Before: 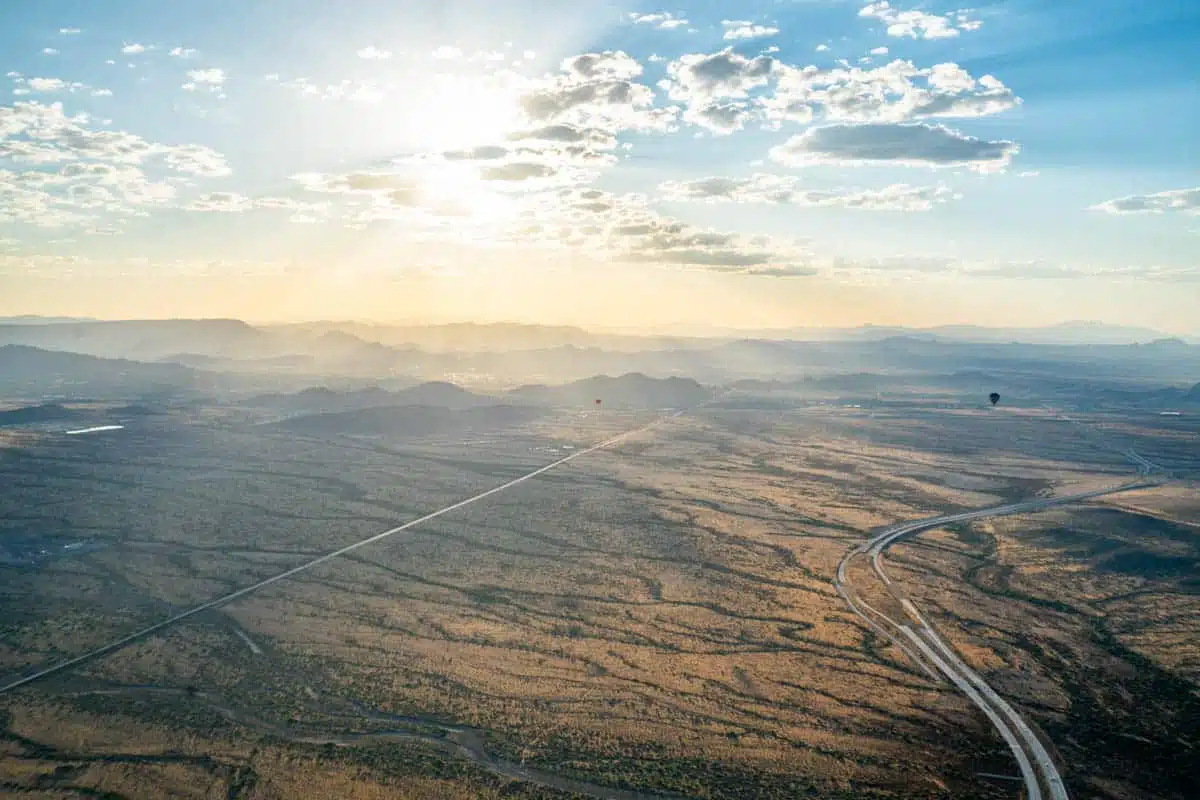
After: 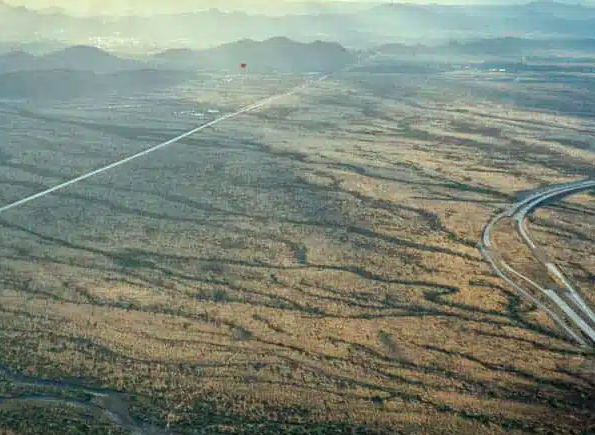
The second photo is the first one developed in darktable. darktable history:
crop: left 29.619%, top 42.06%, right 20.776%, bottom 3.488%
color balance rgb: shadows lift › chroma 2.043%, shadows lift › hue 221.26°, highlights gain › luminance 15.669%, highlights gain › chroma 3.957%, highlights gain › hue 210.19°, perceptual saturation grading › global saturation -2.169%, perceptual saturation grading › highlights -7.533%, perceptual saturation grading › mid-tones 7.568%, perceptual saturation grading › shadows 4.951%, global vibrance 20%
